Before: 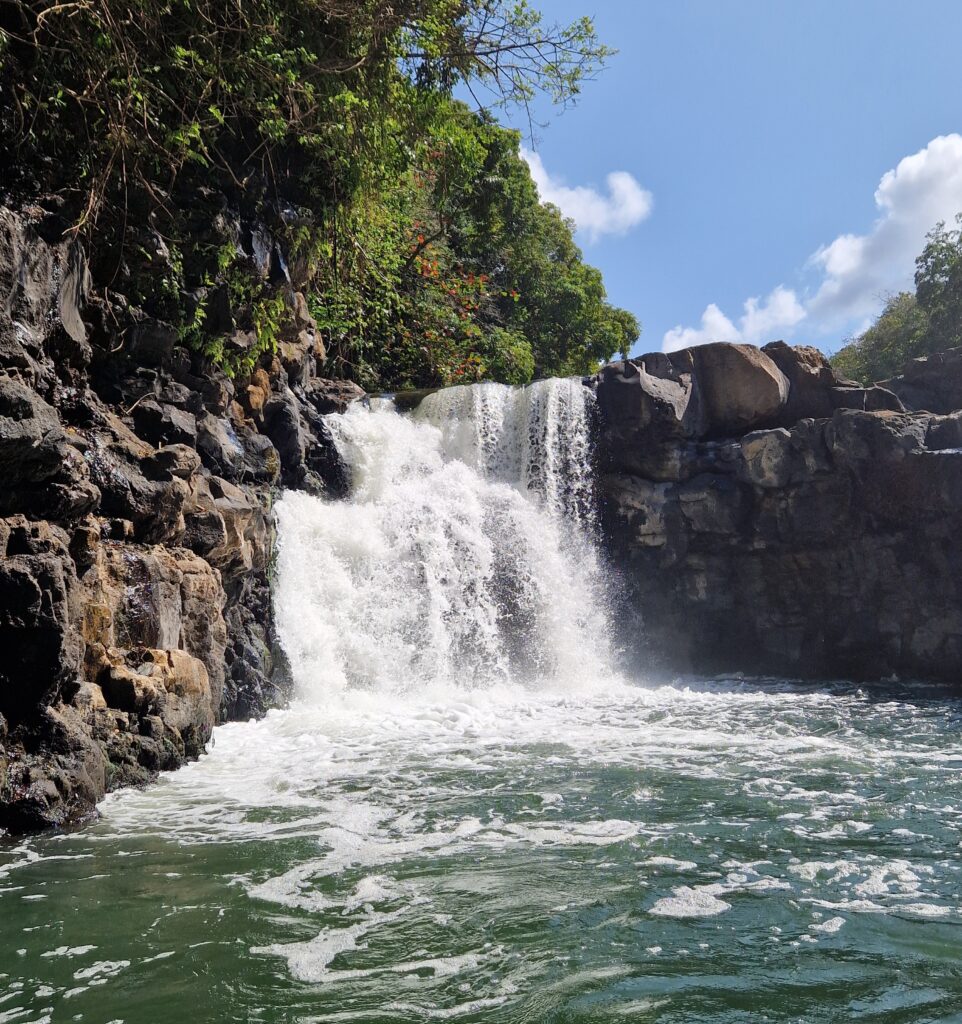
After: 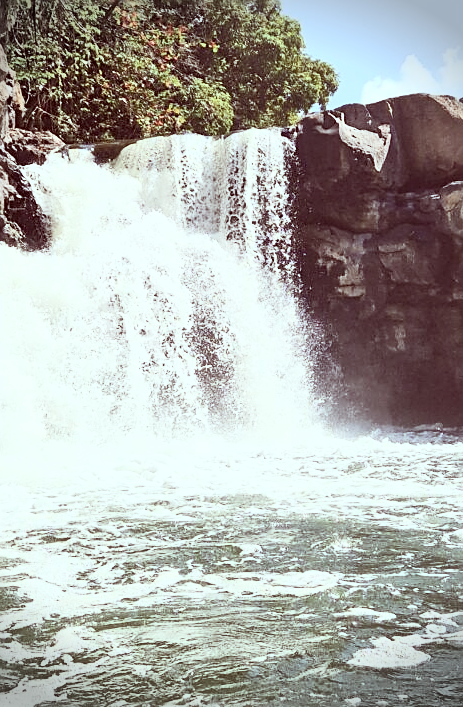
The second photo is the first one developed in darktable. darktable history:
sharpen: on, module defaults
contrast brightness saturation: contrast 0.438, brightness 0.555, saturation -0.194
crop: left 31.389%, top 24.411%, right 20.437%, bottom 6.494%
vignetting: fall-off start 88.07%, fall-off radius 23.77%, unbound false
color correction: highlights a* -7.17, highlights b* -0.171, shadows a* 20.14, shadows b* 10.99
